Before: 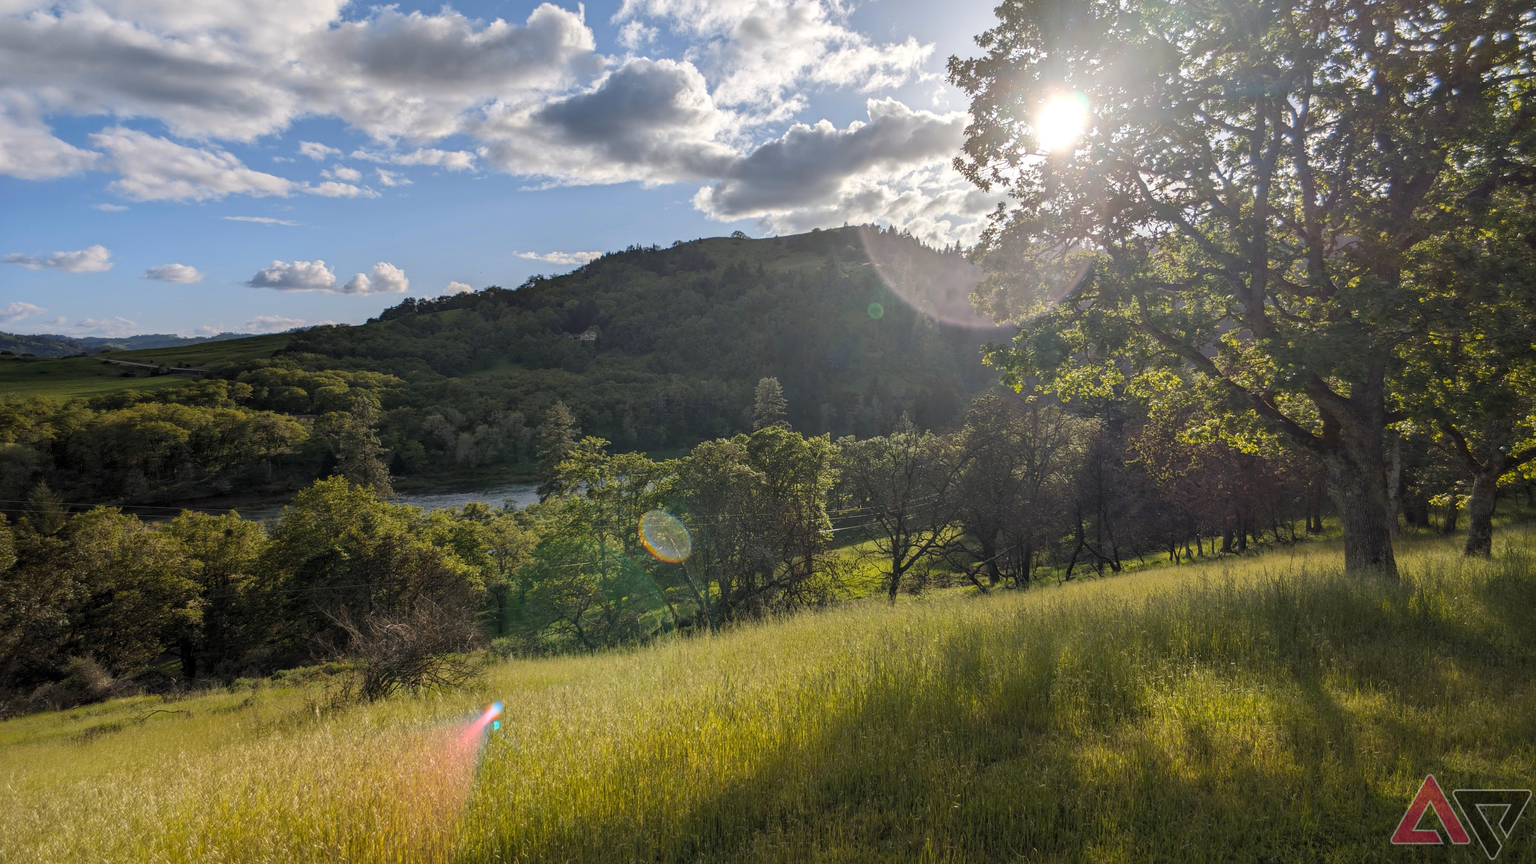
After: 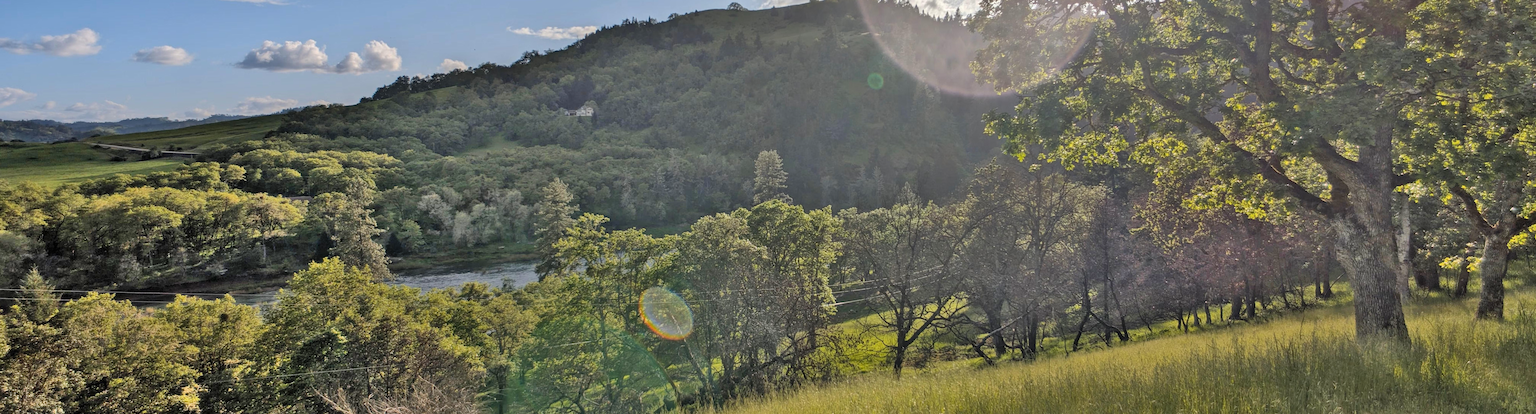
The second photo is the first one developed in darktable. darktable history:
crop and rotate: top 26.056%, bottom 25.543%
shadows and highlights: shadows 75, highlights -25, soften with gaussian
rotate and perspective: rotation -1°, crop left 0.011, crop right 0.989, crop top 0.025, crop bottom 0.975
exposure: compensate highlight preservation false
